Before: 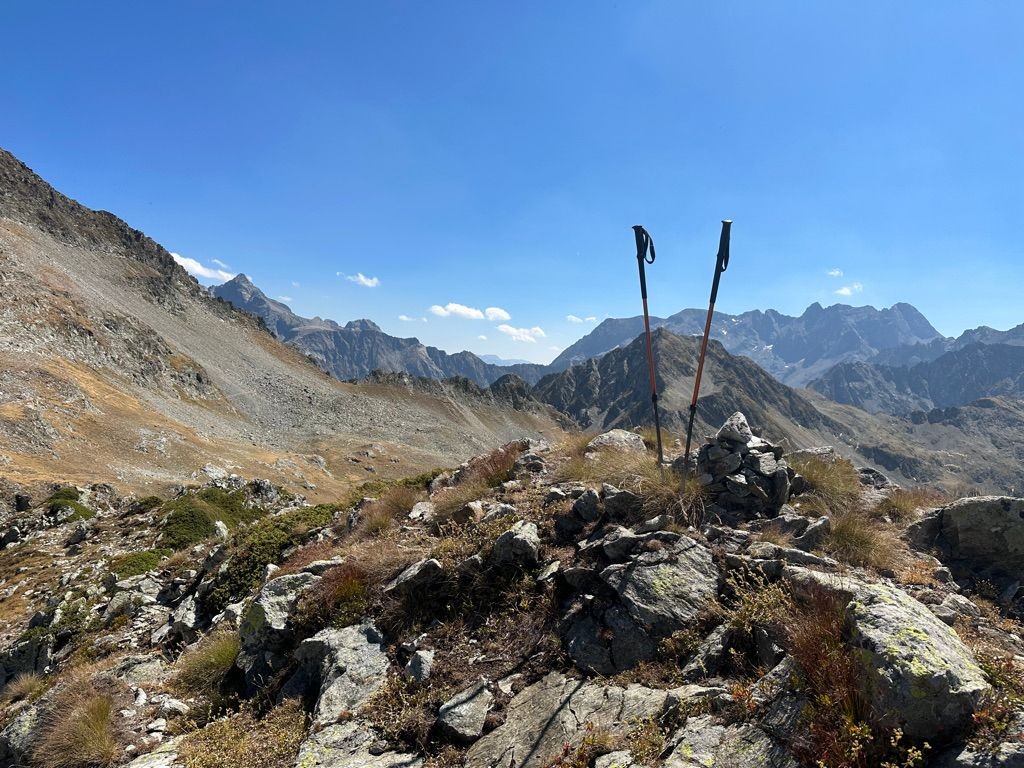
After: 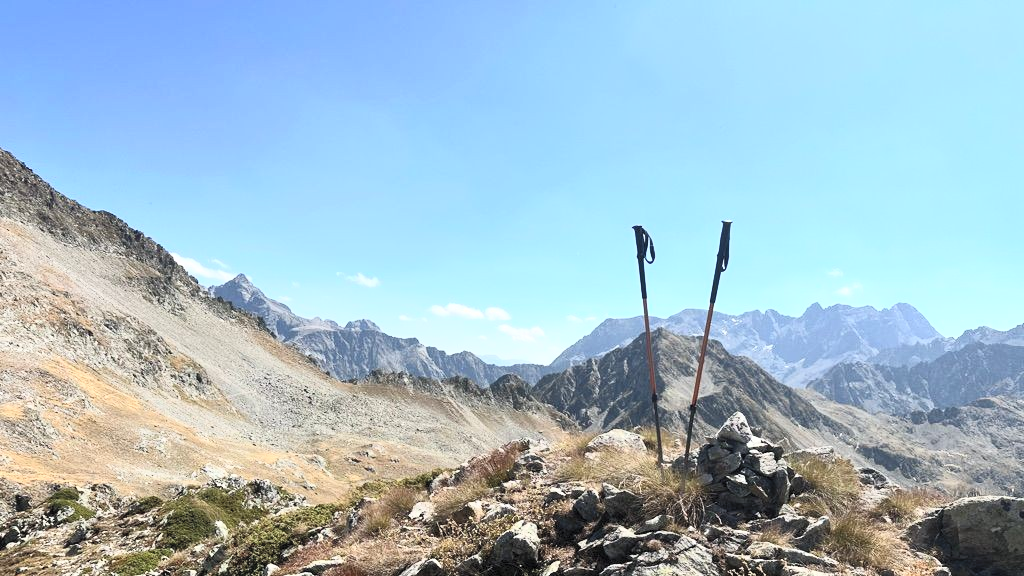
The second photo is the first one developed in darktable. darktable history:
contrast brightness saturation: contrast 0.39, brightness 0.53
crop: bottom 24.988%
